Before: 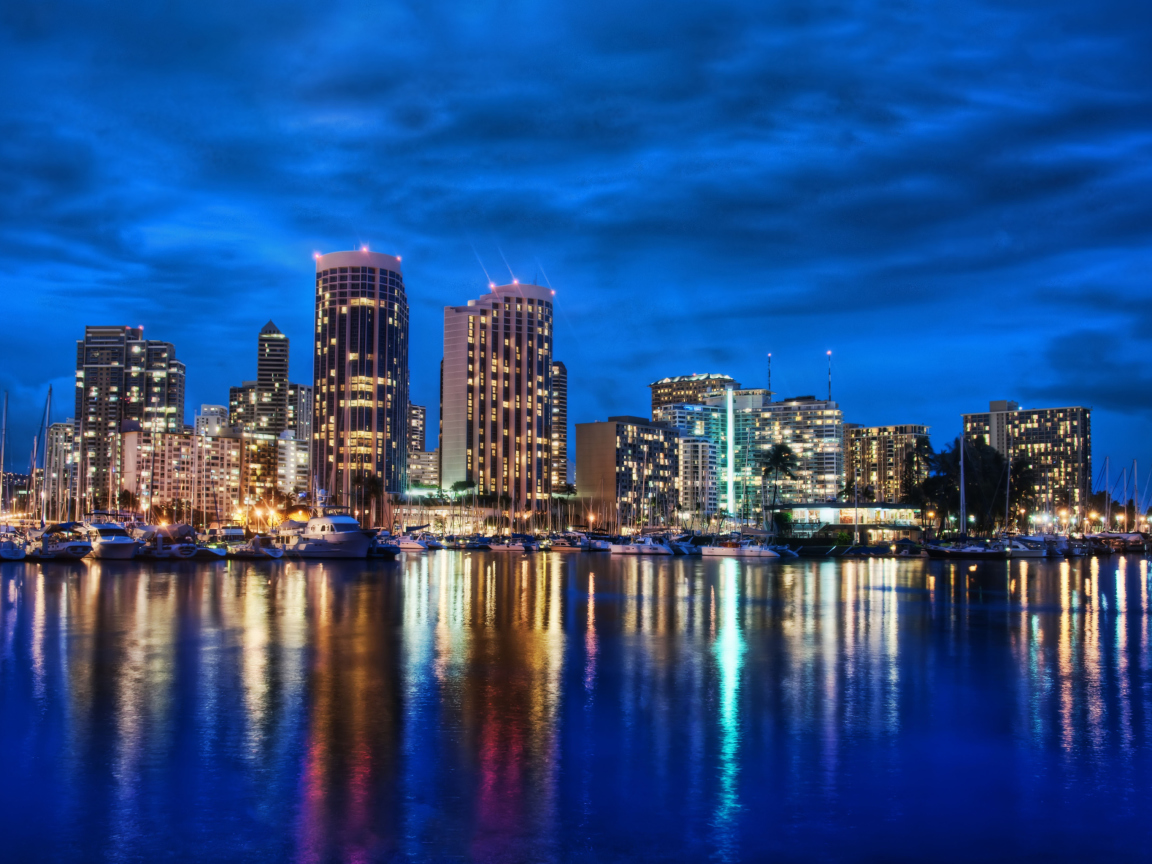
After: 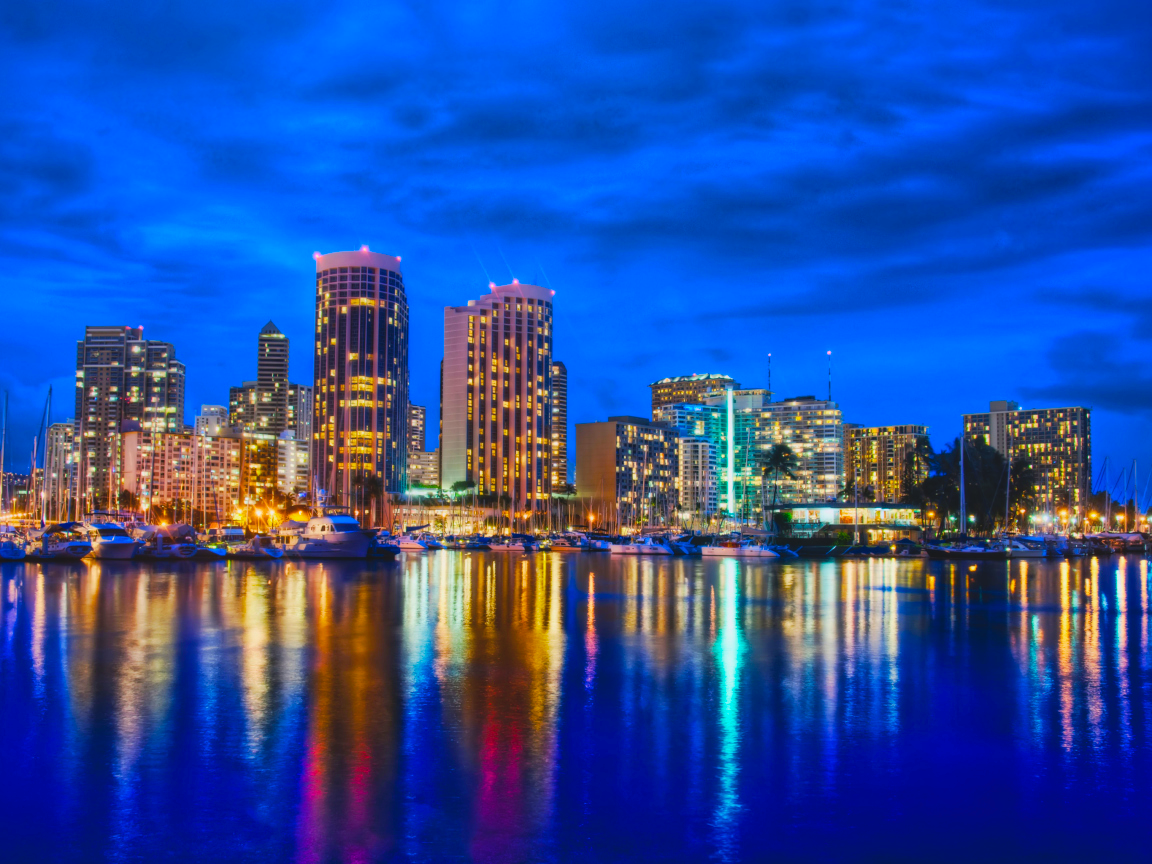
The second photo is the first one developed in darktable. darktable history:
color balance rgb: linear chroma grading › global chroma 15.534%, perceptual saturation grading › global saturation 41.557%
contrast brightness saturation: contrast -0.103, brightness 0.053, saturation 0.079
